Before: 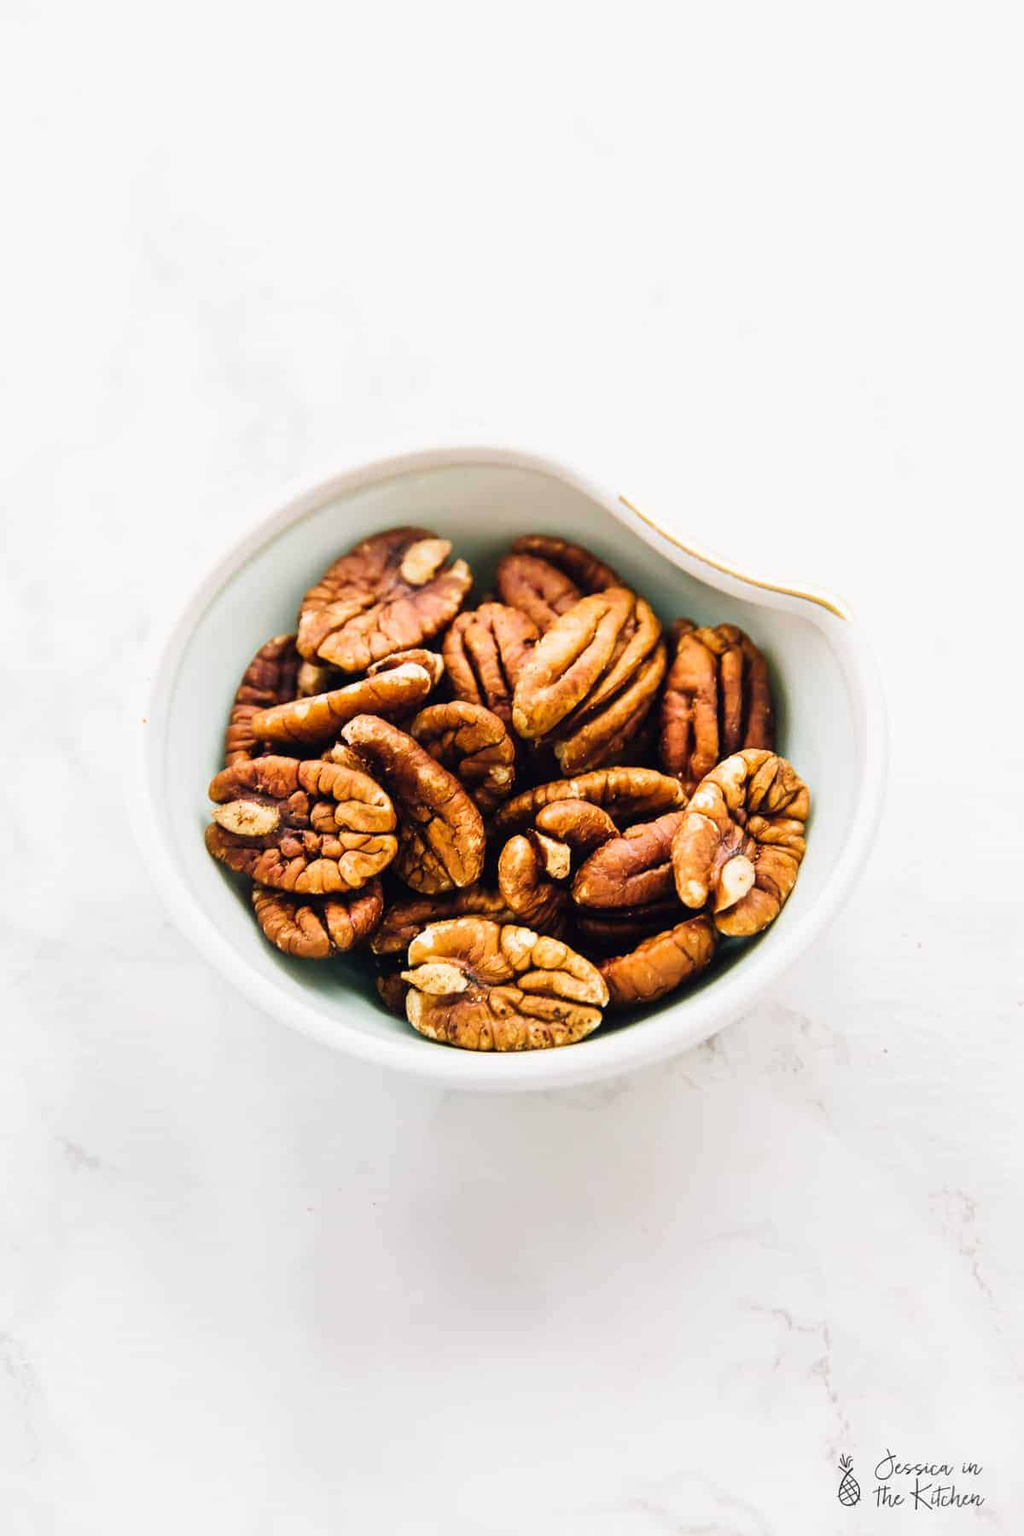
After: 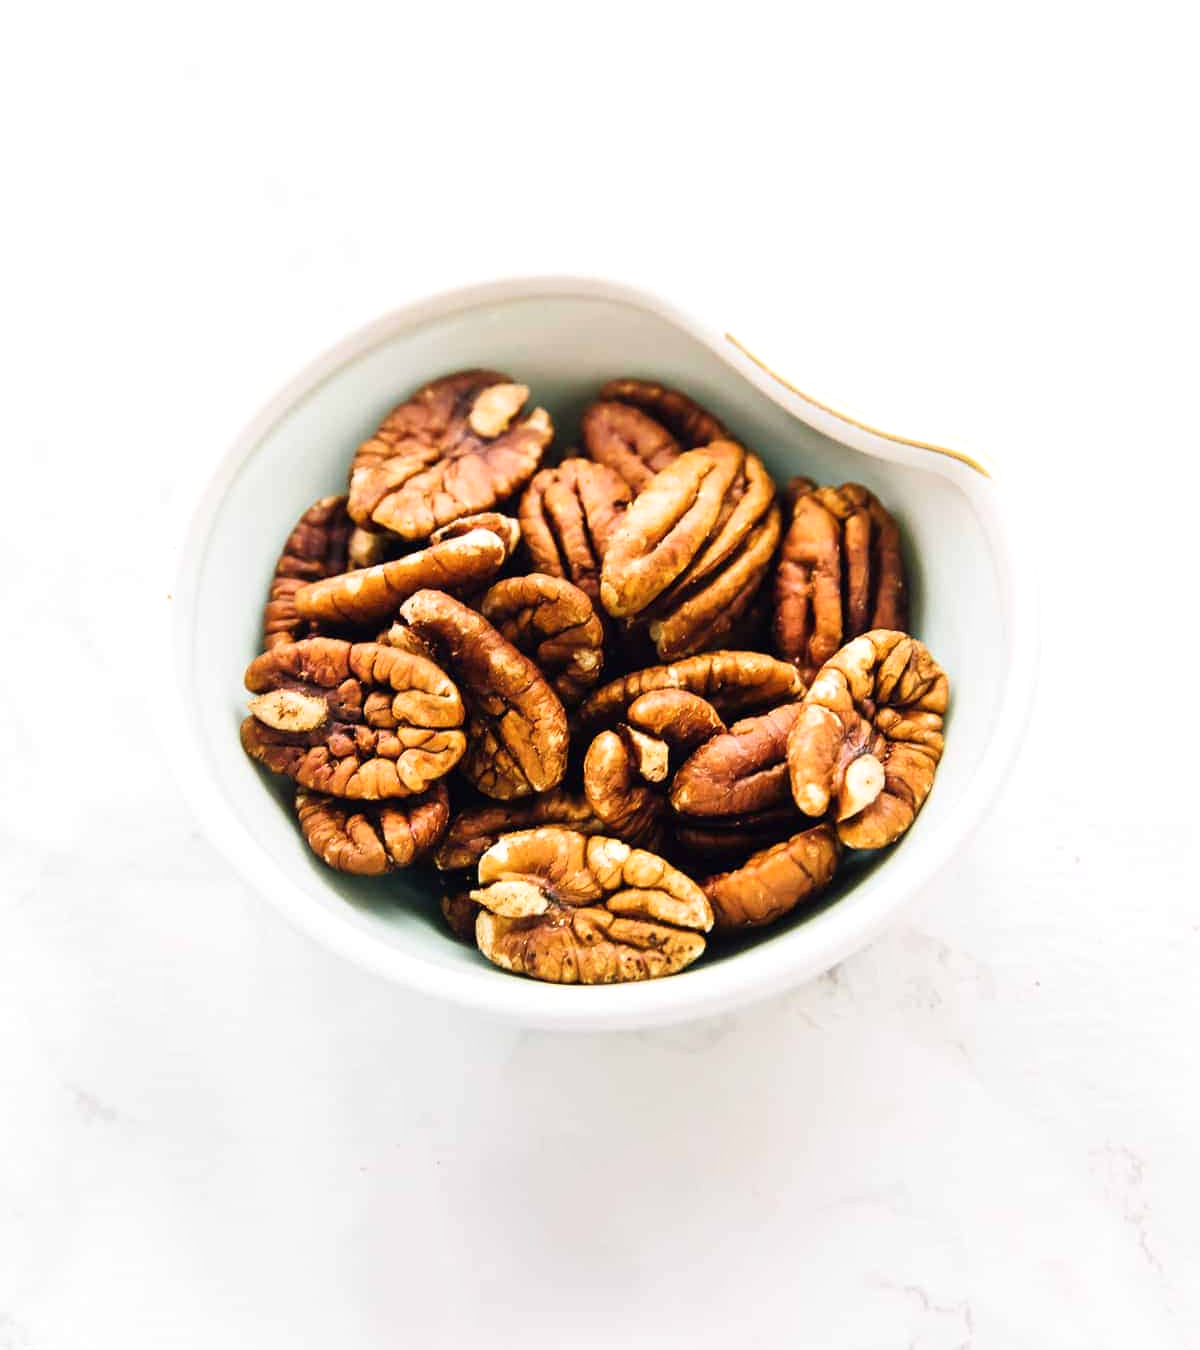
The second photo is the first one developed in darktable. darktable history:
crop: top 13.819%, bottom 11.169%
shadows and highlights: shadows -12.5, white point adjustment 4, highlights 28.33
